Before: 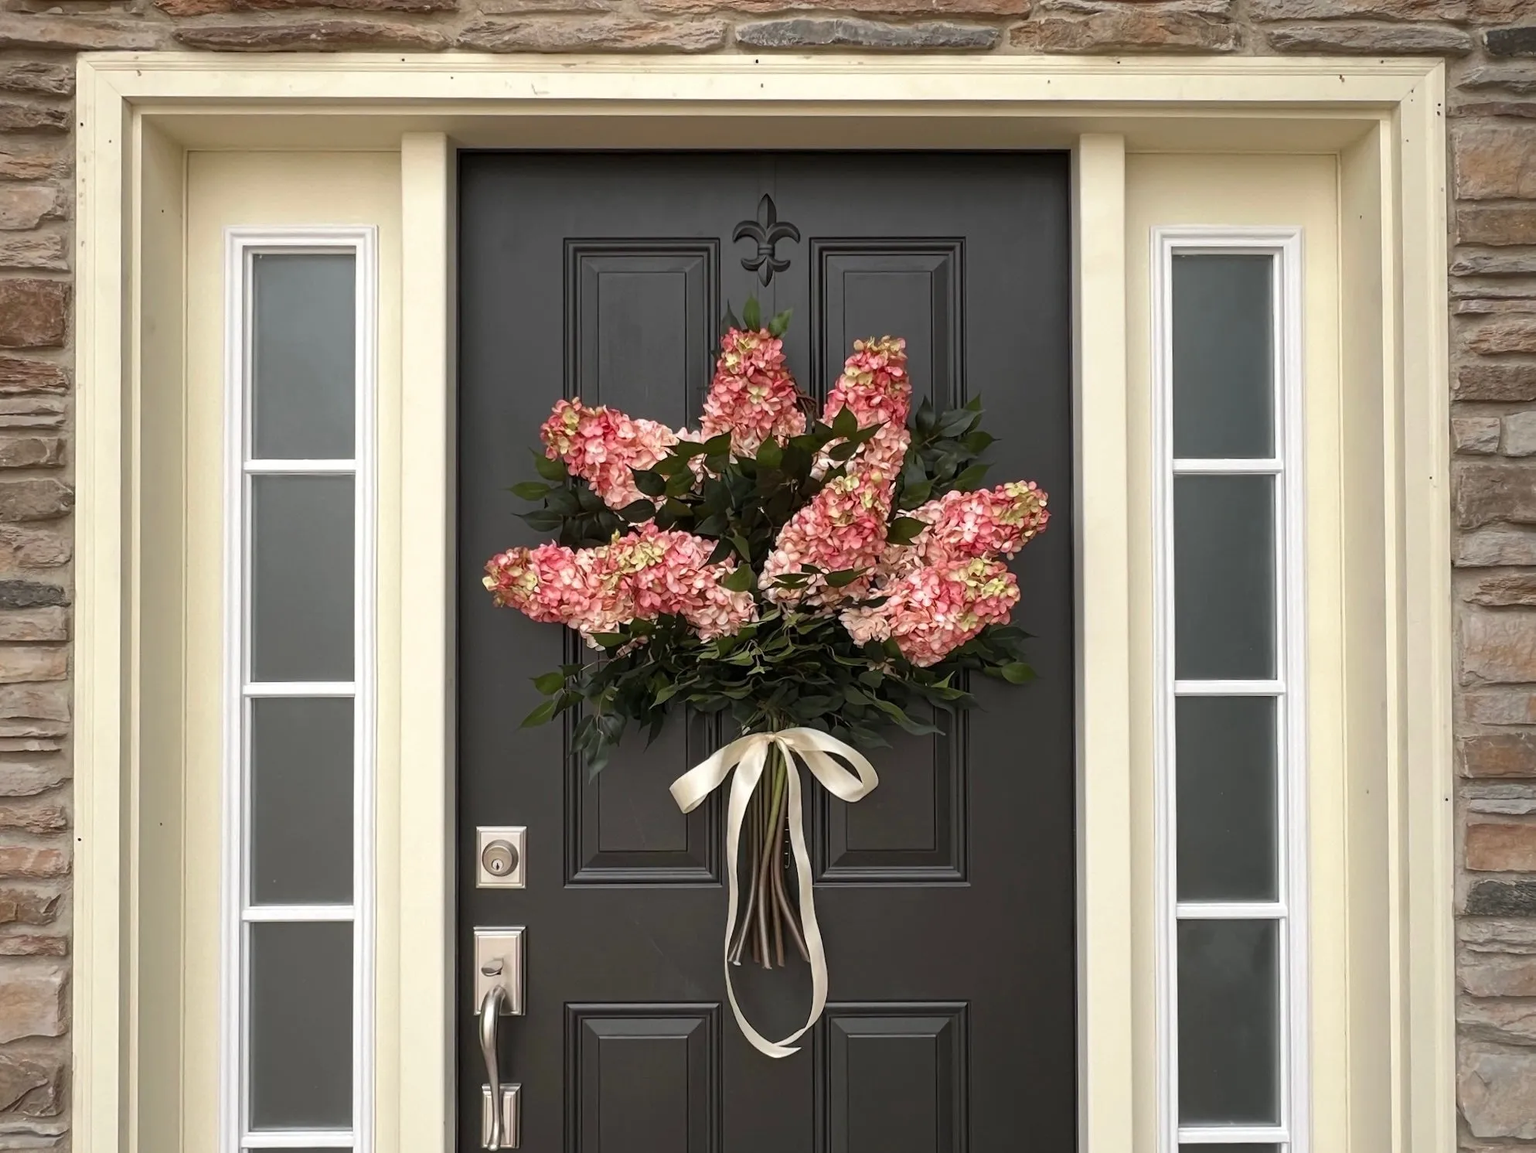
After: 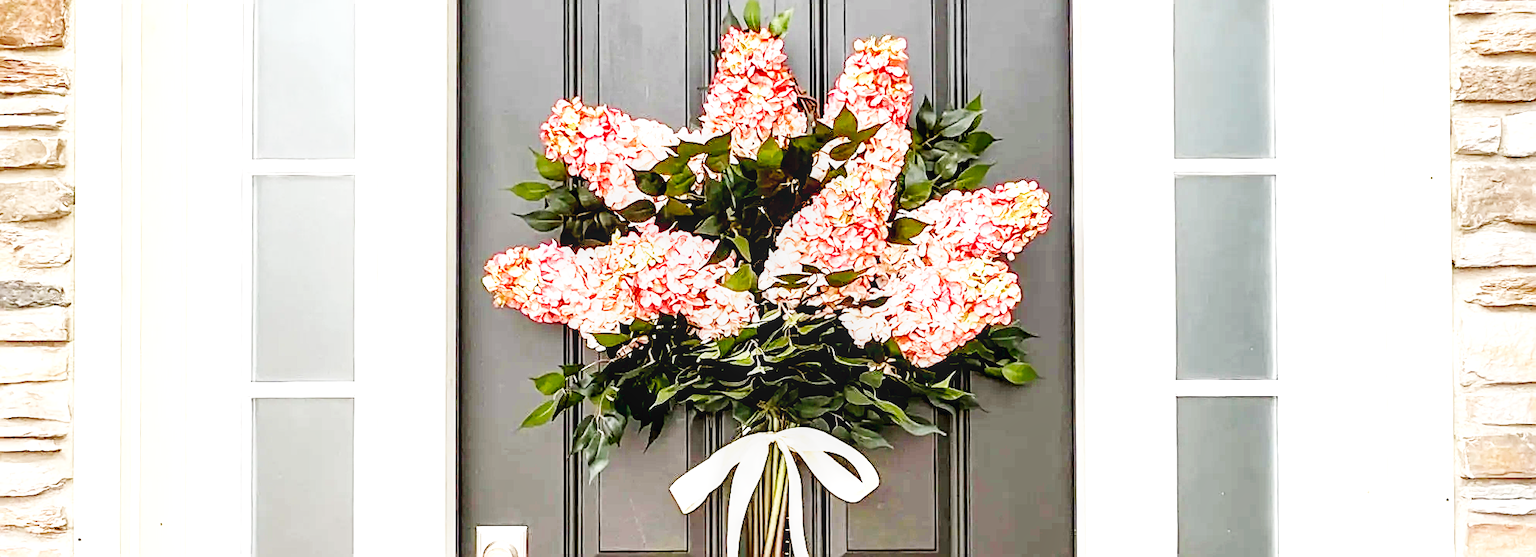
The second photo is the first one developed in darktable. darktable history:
exposure: black level correction 0.009, exposure 1.425 EV, compensate highlight preservation false
crop and rotate: top 26.056%, bottom 25.543%
base curve: curves: ch0 [(0, 0.003) (0.001, 0.002) (0.006, 0.004) (0.02, 0.022) (0.048, 0.086) (0.094, 0.234) (0.162, 0.431) (0.258, 0.629) (0.385, 0.8) (0.548, 0.918) (0.751, 0.988) (1, 1)], preserve colors none
local contrast: on, module defaults
sharpen: on, module defaults
